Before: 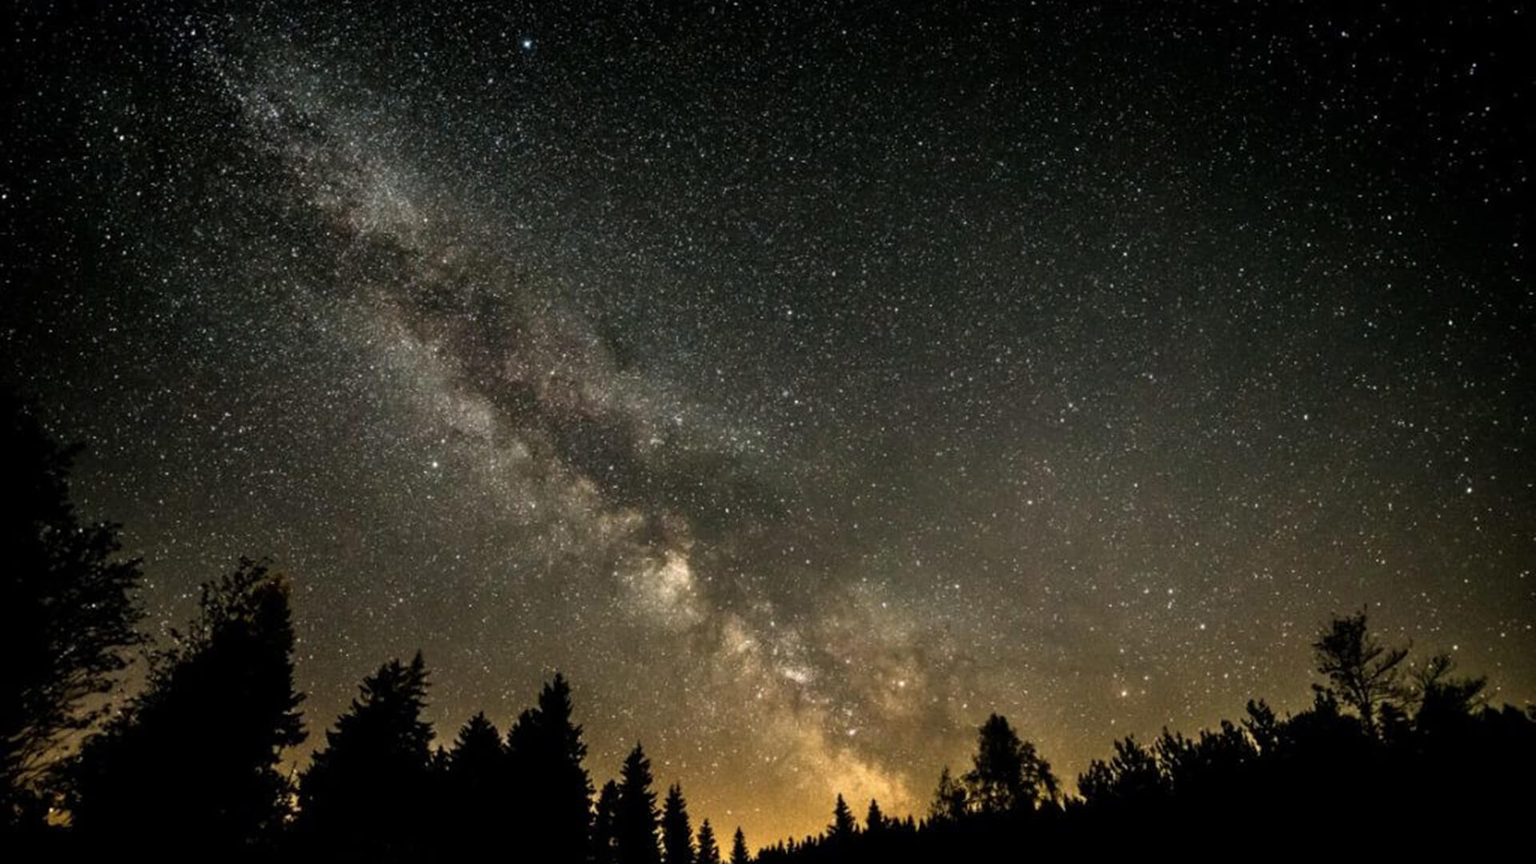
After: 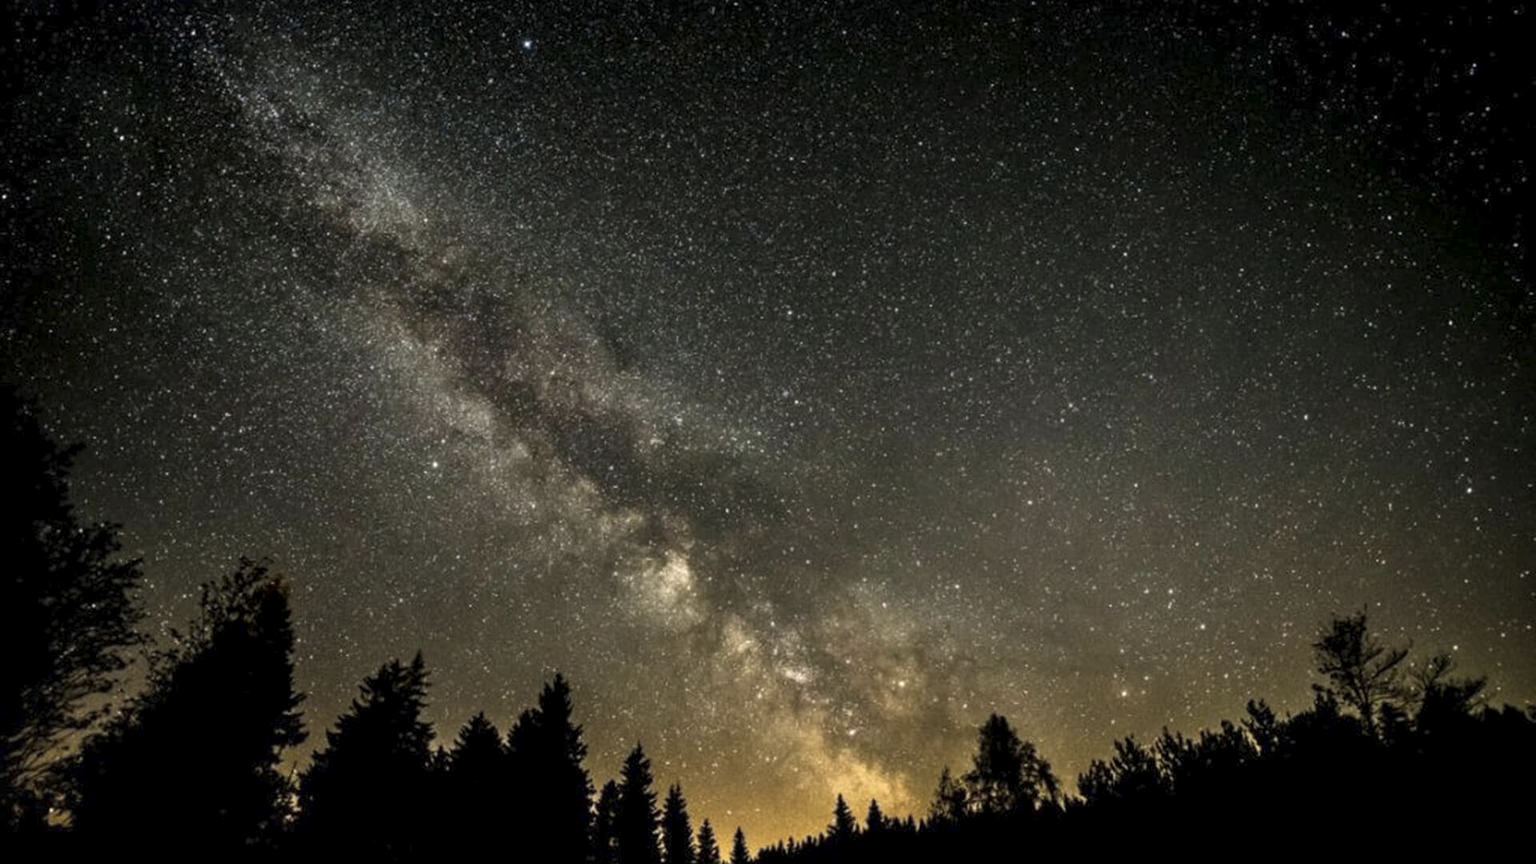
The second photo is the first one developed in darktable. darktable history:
highlight reconstruction: method reconstruct in LCh, clipping threshold 0
raw chromatic aberrations: iterations once
base curve: exposure shift 0
defringe: on, module defaults
local contrast: highlights 100%, shadows 100%, detail 120%, midtone range 0.2
